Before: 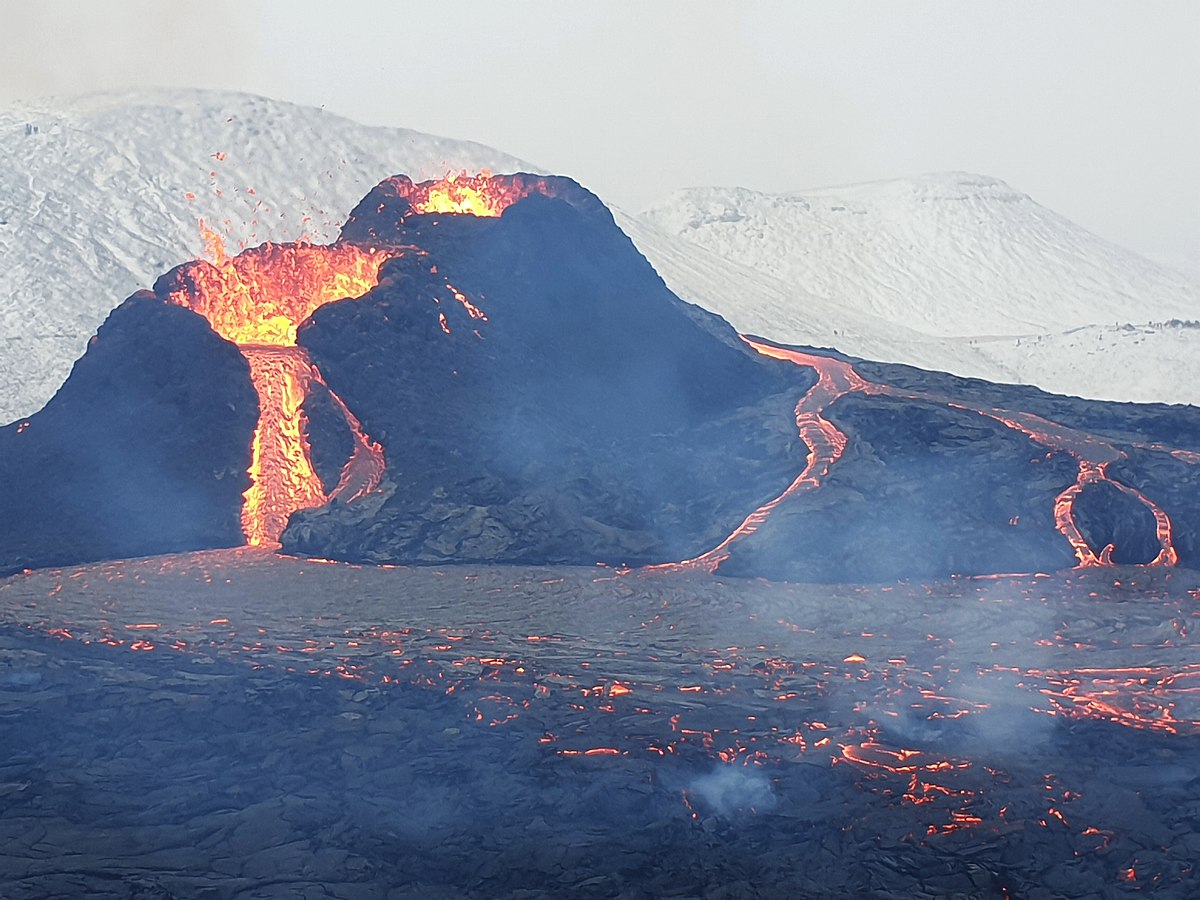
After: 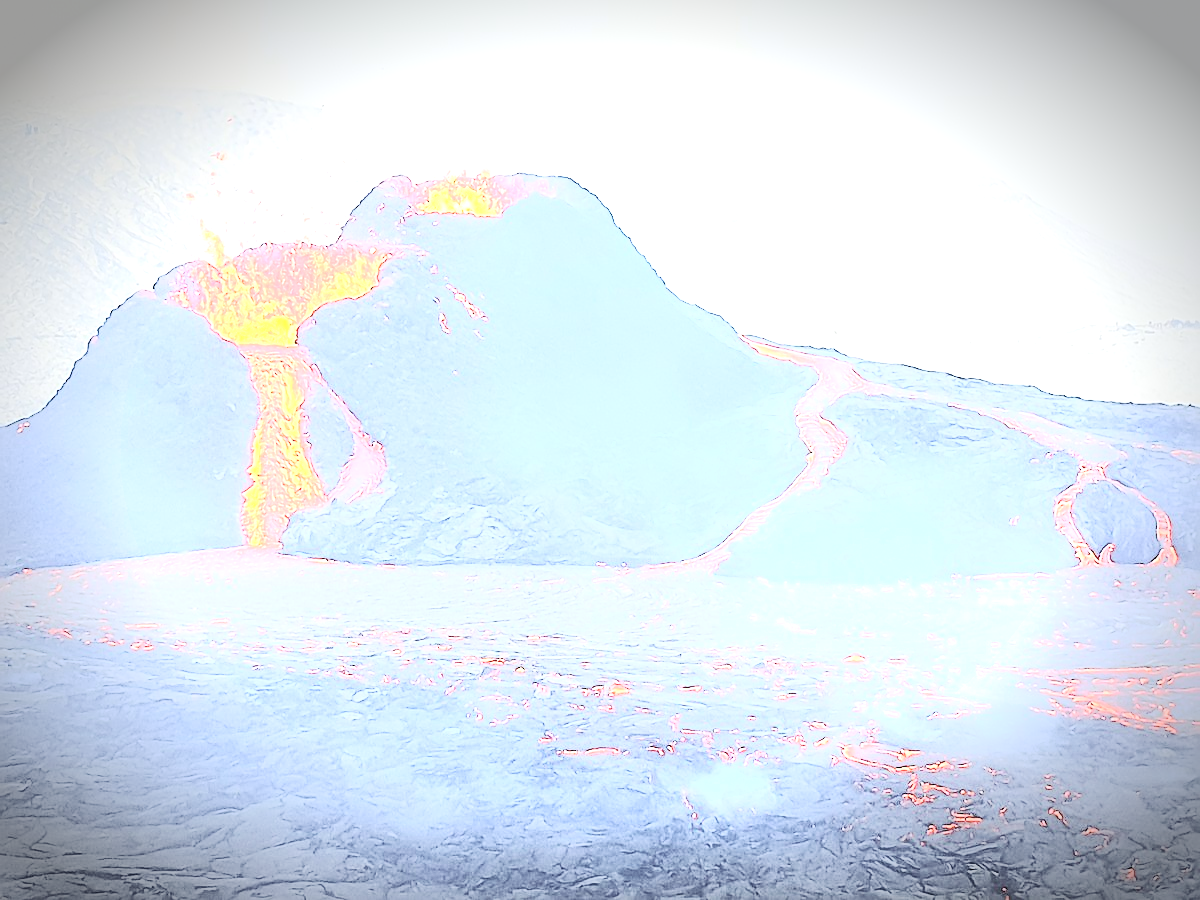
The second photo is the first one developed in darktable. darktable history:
contrast brightness saturation: contrast 0.418, brightness 0.559, saturation -0.195
sharpen: on, module defaults
vignetting: brightness -0.717, saturation -0.484, automatic ratio true, unbound false
exposure: black level correction 0, exposure 1.745 EV, compensate highlight preservation false
color balance rgb: linear chroma grading › global chroma -15.464%, perceptual saturation grading › global saturation 25.013%, global vibrance 15.193%
tone equalizer: -8 EV -0.394 EV, -7 EV -0.399 EV, -6 EV -0.34 EV, -5 EV -0.245 EV, -3 EV 0.248 EV, -2 EV 0.347 EV, -1 EV 0.393 EV, +0 EV 0.431 EV
base curve: curves: ch0 [(0, 0) (0.158, 0.273) (0.879, 0.895) (1, 1)], preserve colors none
